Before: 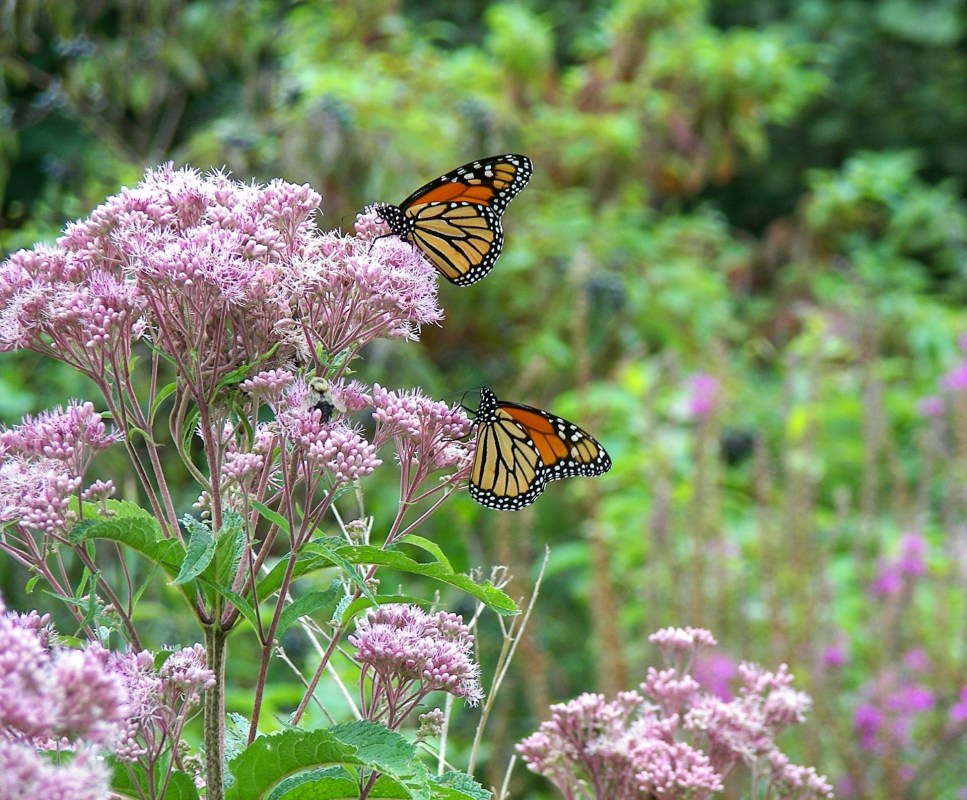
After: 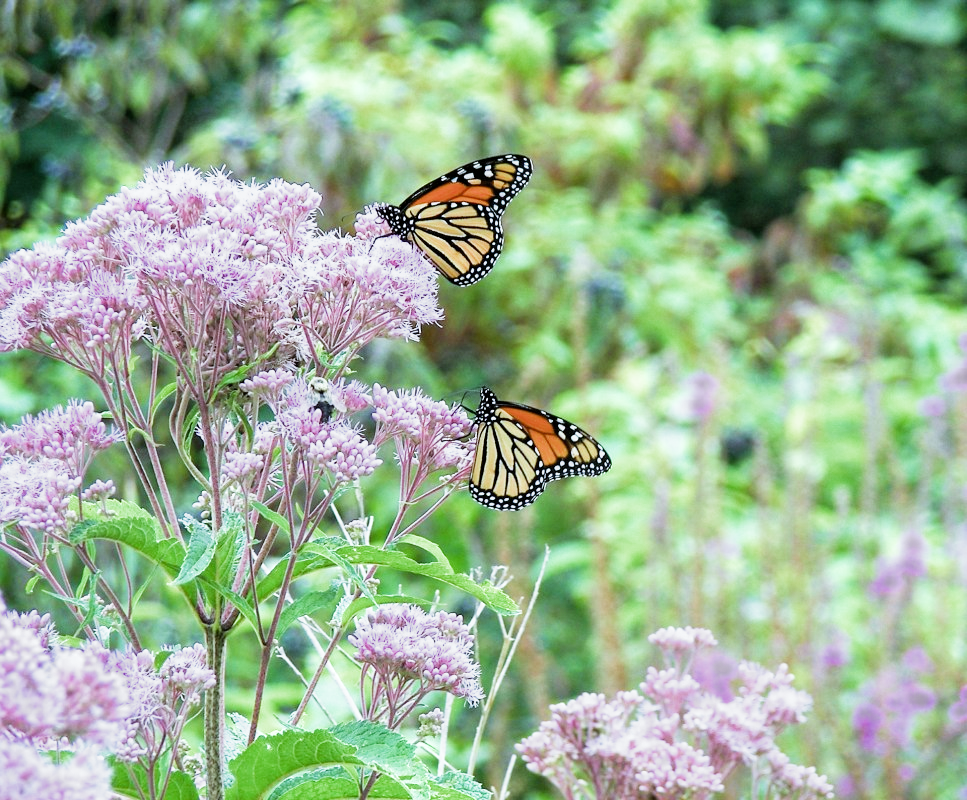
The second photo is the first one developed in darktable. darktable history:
white balance: red 0.924, blue 1.095
filmic rgb: middle gray luminance 9.23%, black relative exposure -10.55 EV, white relative exposure 3.45 EV, threshold 6 EV, target black luminance 0%, hardness 5.98, latitude 59.69%, contrast 1.087, highlights saturation mix 5%, shadows ↔ highlights balance 29.23%, add noise in highlights 0, color science v3 (2019), use custom middle-gray values true, iterations of high-quality reconstruction 0, contrast in highlights soft, enable highlight reconstruction true
